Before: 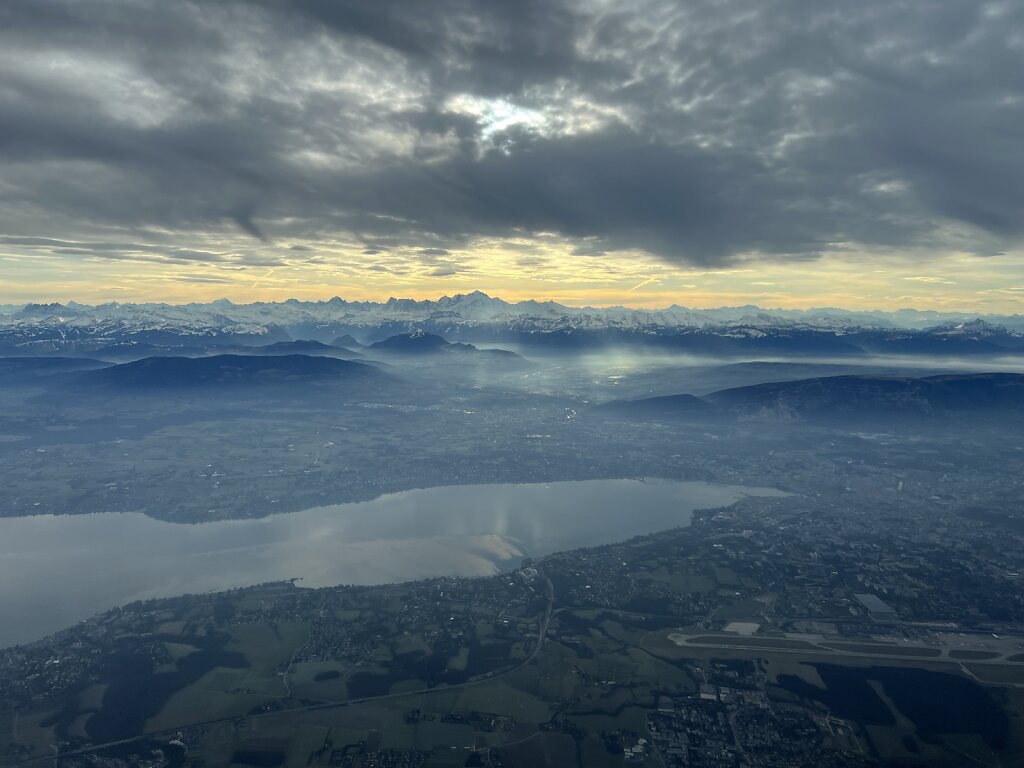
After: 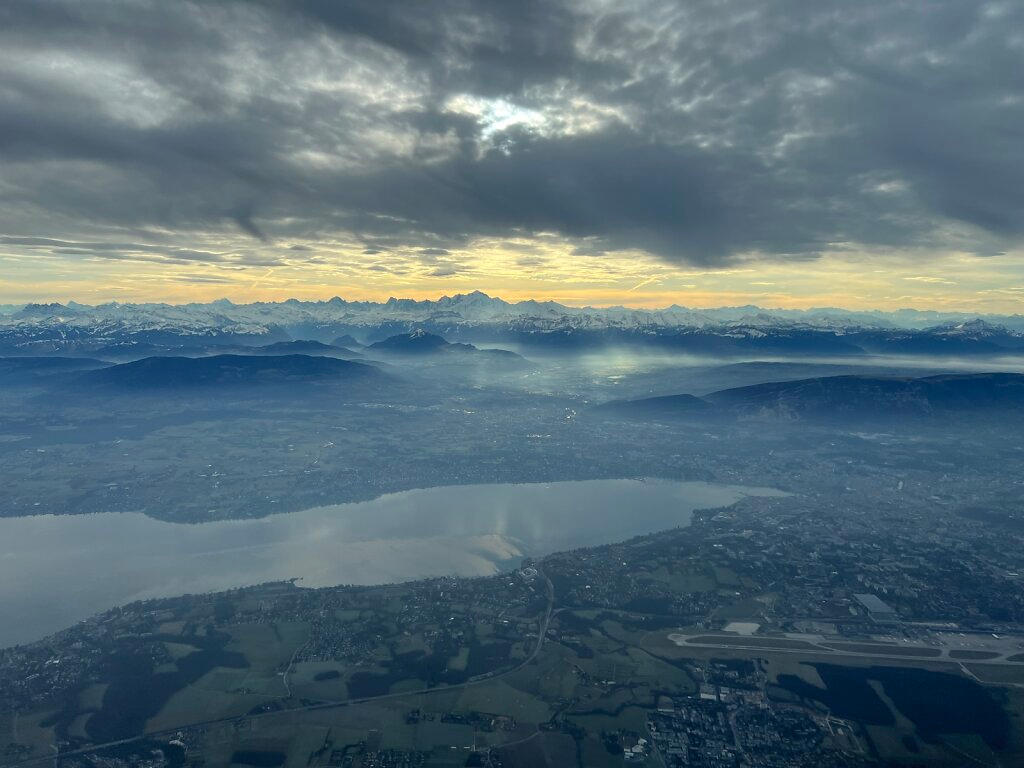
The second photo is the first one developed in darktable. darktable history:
shadows and highlights: radius 118.69, shadows 42.21, highlights -61.56, soften with gaussian
